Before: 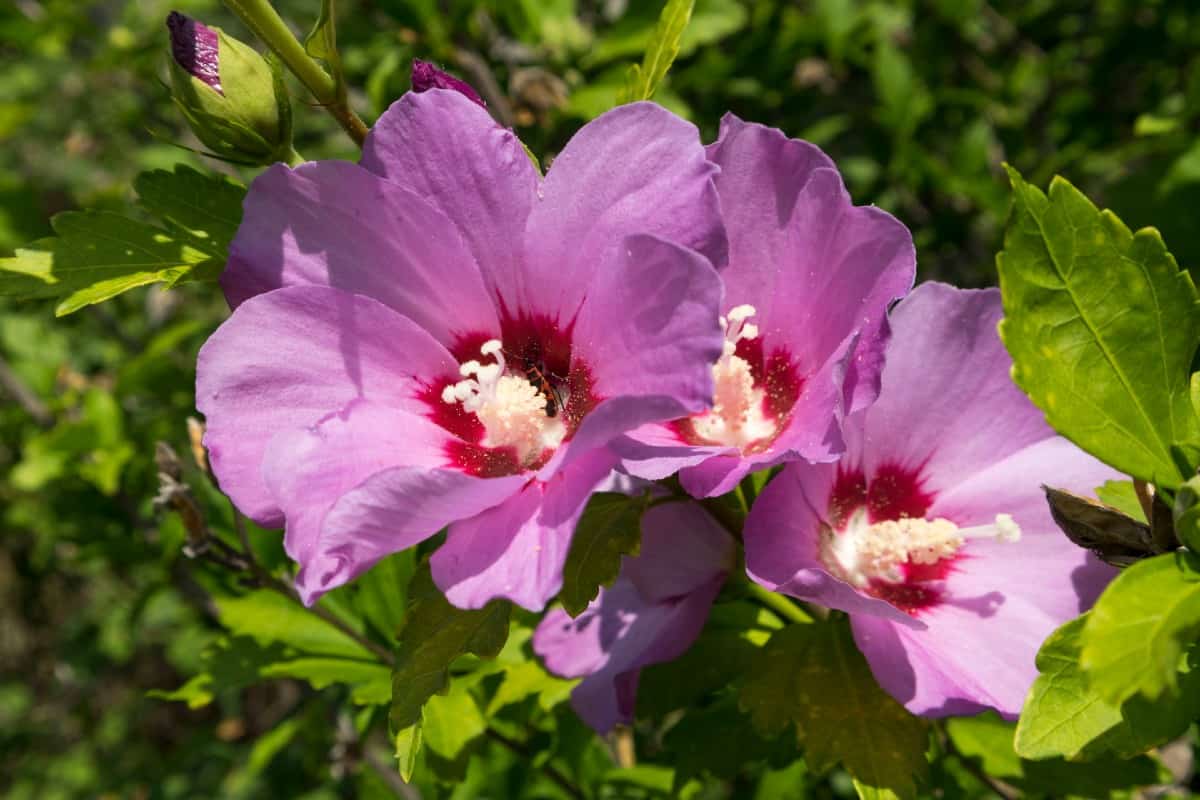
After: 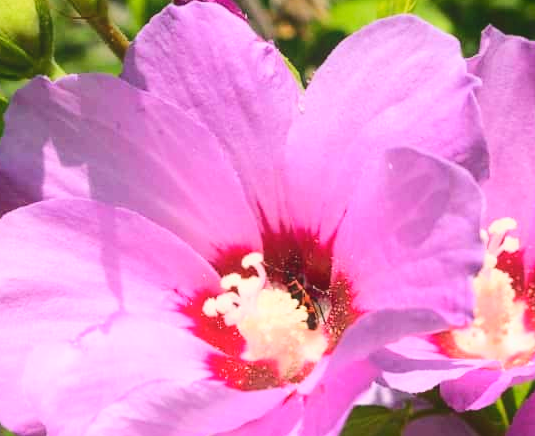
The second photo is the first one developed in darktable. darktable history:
base curve: curves: ch0 [(0, 0.007) (0.028, 0.063) (0.121, 0.311) (0.46, 0.743) (0.859, 0.957) (1, 1)]
contrast equalizer: octaves 7, y [[0.439, 0.44, 0.442, 0.457, 0.493, 0.498], [0.5 ×6], [0.5 ×6], [0 ×6], [0 ×6]], mix 0.602
crop: left 19.992%, top 10.88%, right 35.362%, bottom 34.523%
